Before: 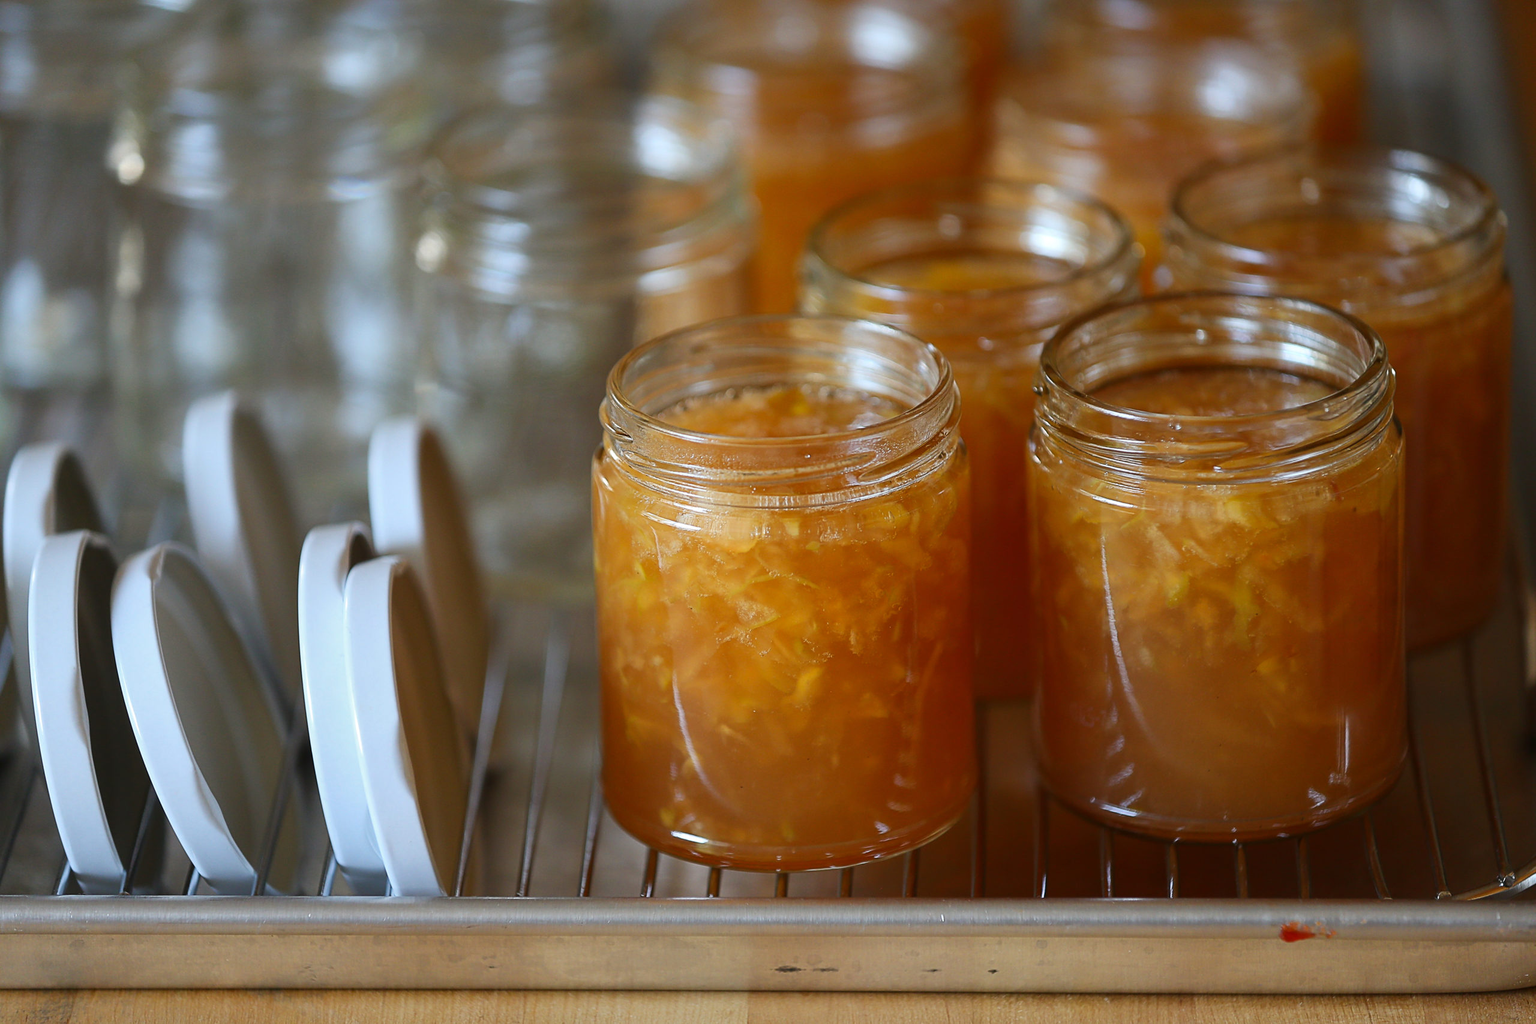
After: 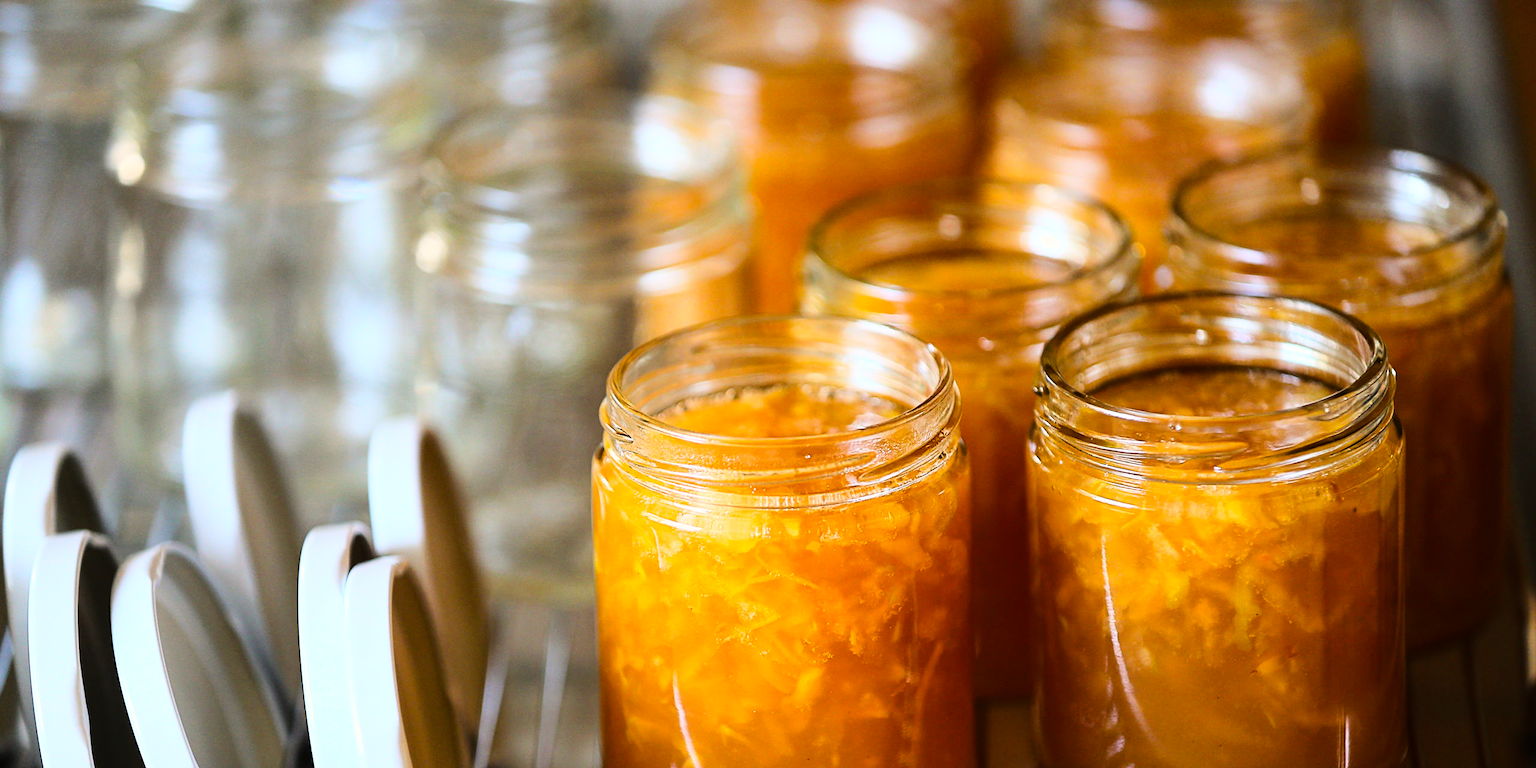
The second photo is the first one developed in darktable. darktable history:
color balance rgb: shadows lift › hue 84.86°, highlights gain › chroma 1.661%, highlights gain › hue 57.15°, perceptual saturation grading › global saturation 25.218%
crop: bottom 24.99%
base curve: curves: ch0 [(0, 0) (0, 0) (0.002, 0.001) (0.008, 0.003) (0.019, 0.011) (0.037, 0.037) (0.064, 0.11) (0.102, 0.232) (0.152, 0.379) (0.216, 0.524) (0.296, 0.665) (0.394, 0.789) (0.512, 0.881) (0.651, 0.945) (0.813, 0.986) (1, 1)]
